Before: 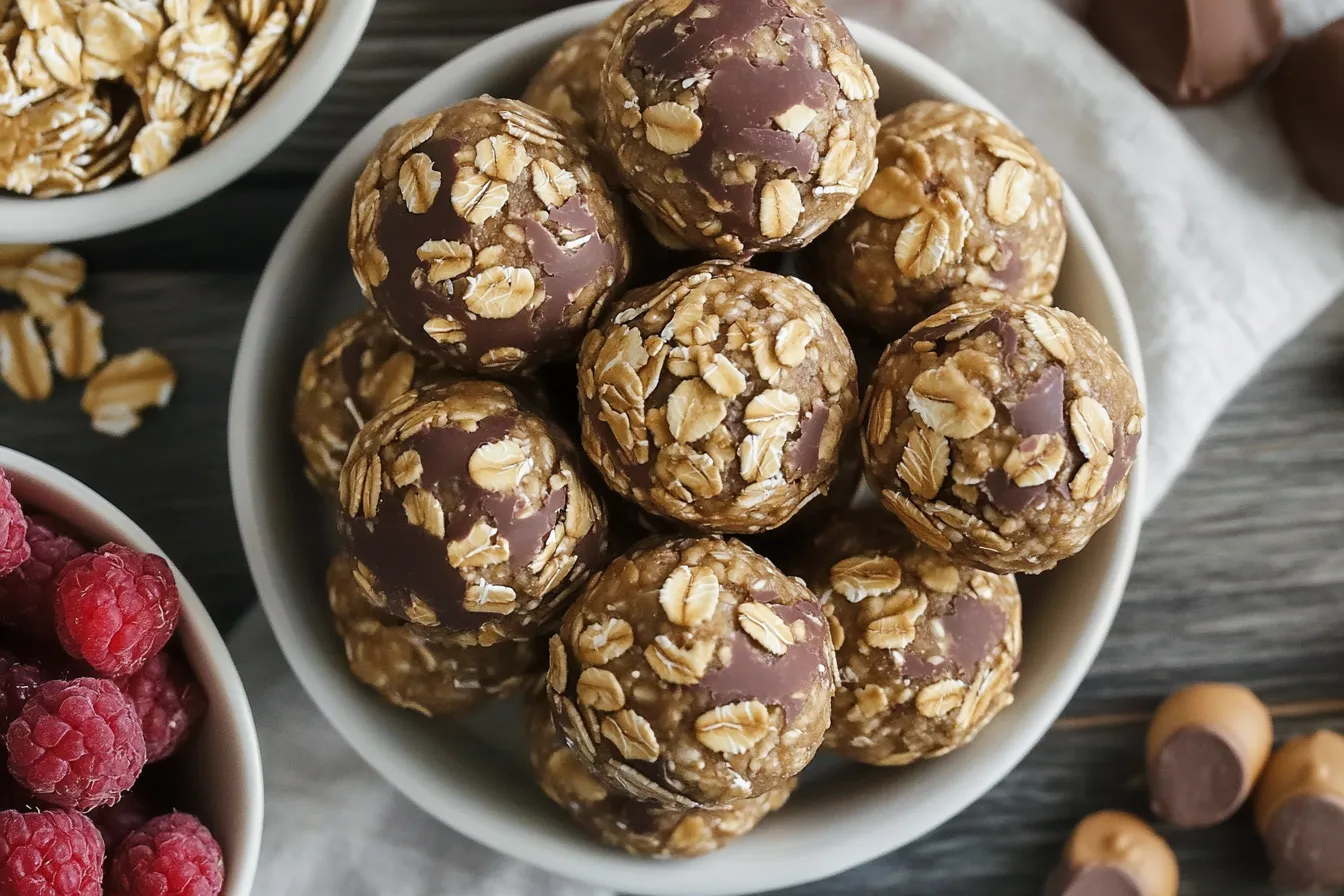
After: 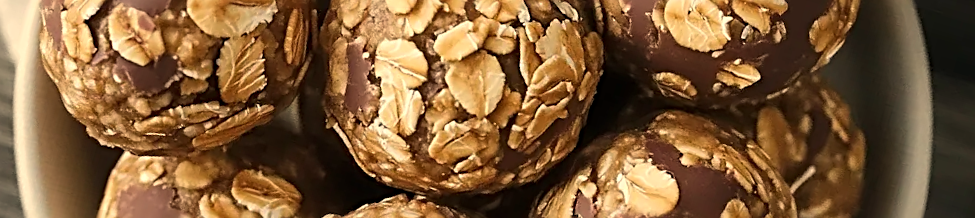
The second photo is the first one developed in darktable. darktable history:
vibrance: vibrance 0%
sharpen: radius 3.119
crop and rotate: angle 16.12°, top 30.835%, bottom 35.653%
white balance: red 1.123, blue 0.83
